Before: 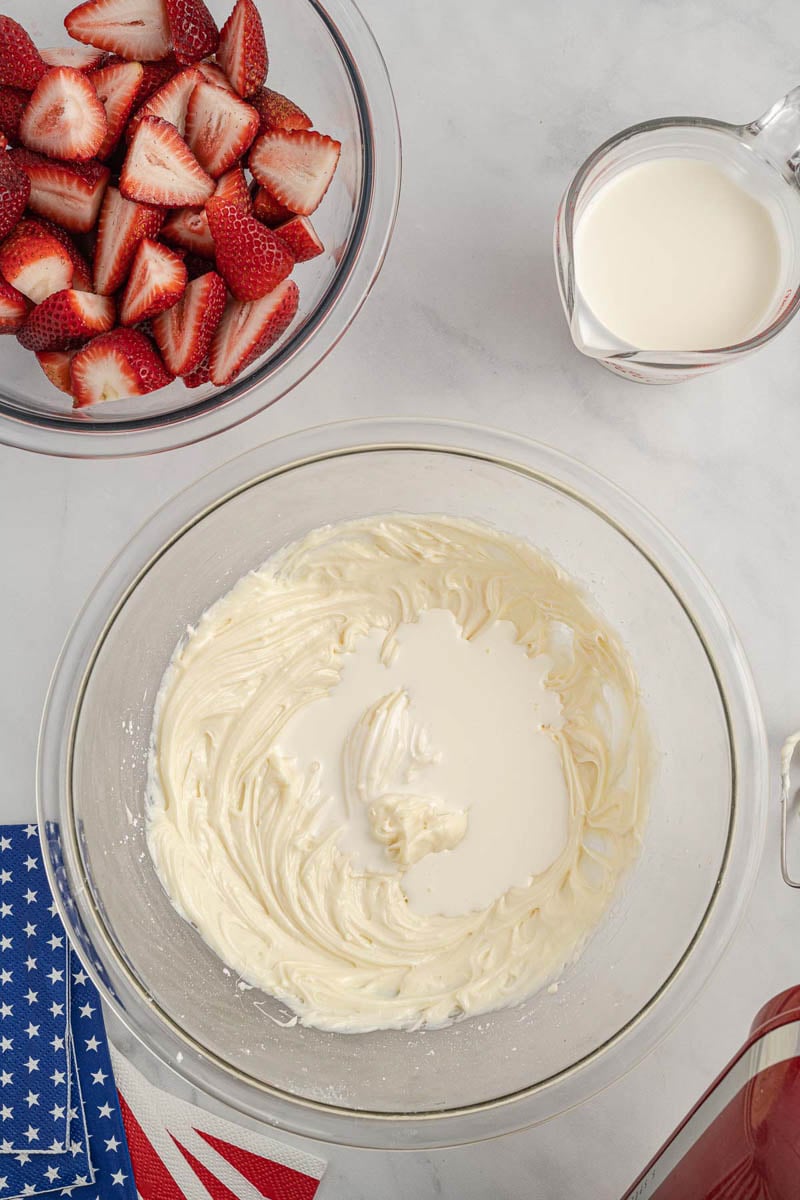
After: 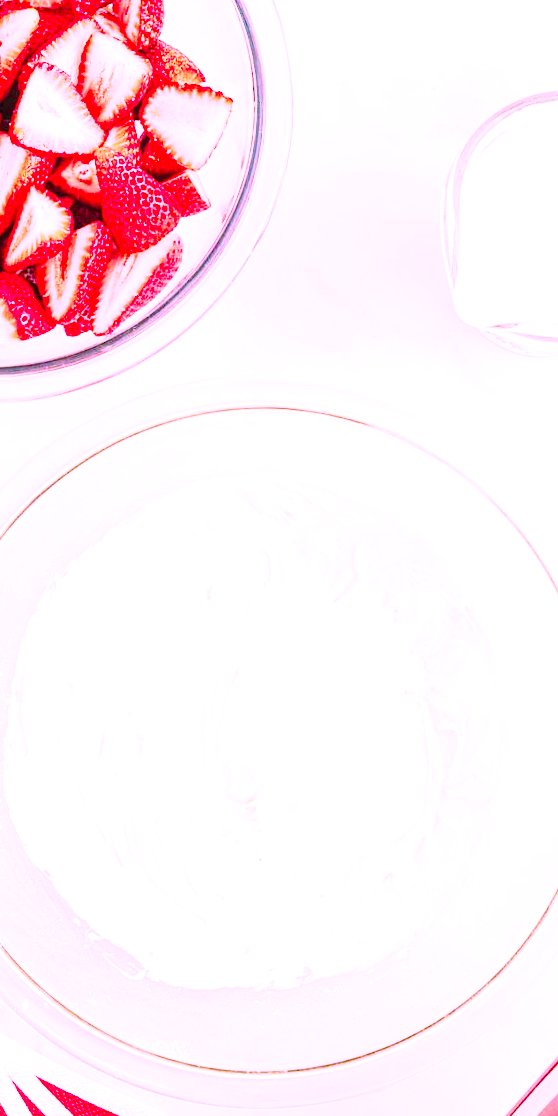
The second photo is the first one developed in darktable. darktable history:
exposure: exposure 2.036 EV, compensate exposure bias true, compensate highlight preservation false
crop and rotate: angle -2.9°, left 13.909%, top 0.014%, right 11.021%, bottom 0.056%
base curve: curves: ch0 [(0, 0) (0.028, 0.03) (0.121, 0.232) (0.46, 0.748) (0.859, 0.968) (1, 1)], preserve colors none
color zones: curves: ch1 [(0, 0.469) (0.01, 0.469) (0.12, 0.446) (0.248, 0.469) (0.5, 0.5) (0.748, 0.5) (0.99, 0.469) (1, 0.469)]
color correction: highlights a* 18.84, highlights b* -11.59, saturation 1.65
